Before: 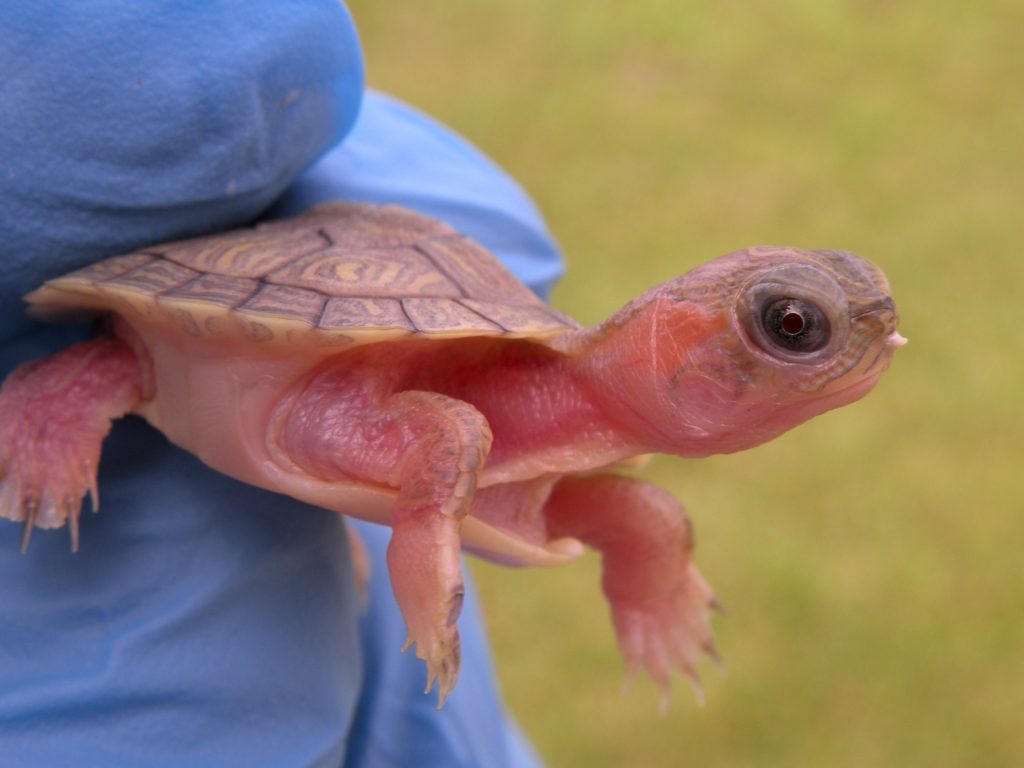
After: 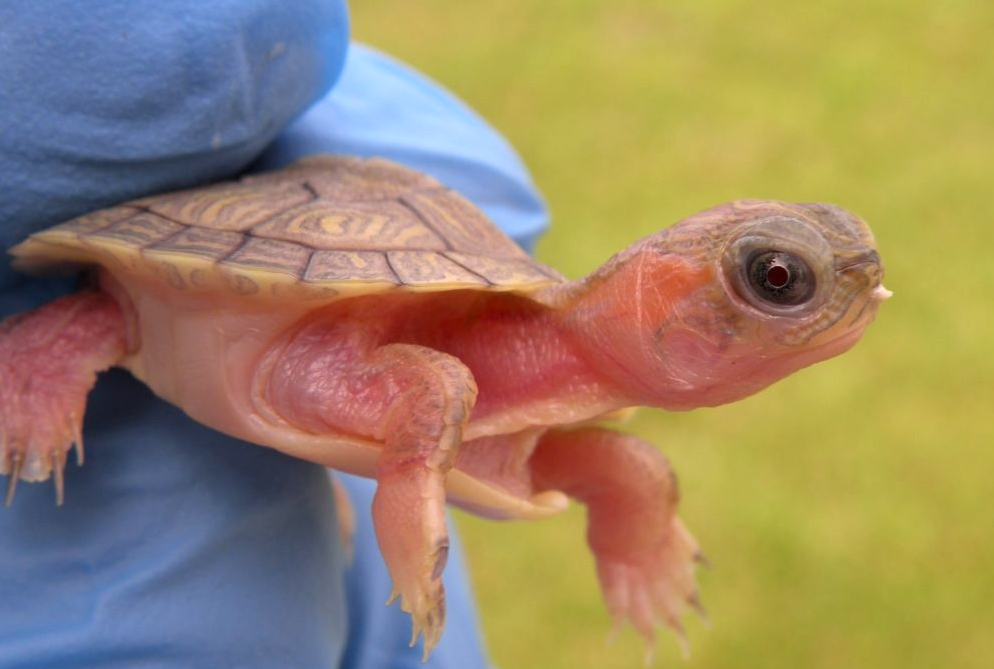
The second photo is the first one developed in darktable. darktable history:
crop: left 1.507%, top 6.147%, right 1.379%, bottom 6.637%
exposure: exposure 0.3 EV, compensate highlight preservation false
color correction: highlights a* -5.94, highlights b* 11.19
